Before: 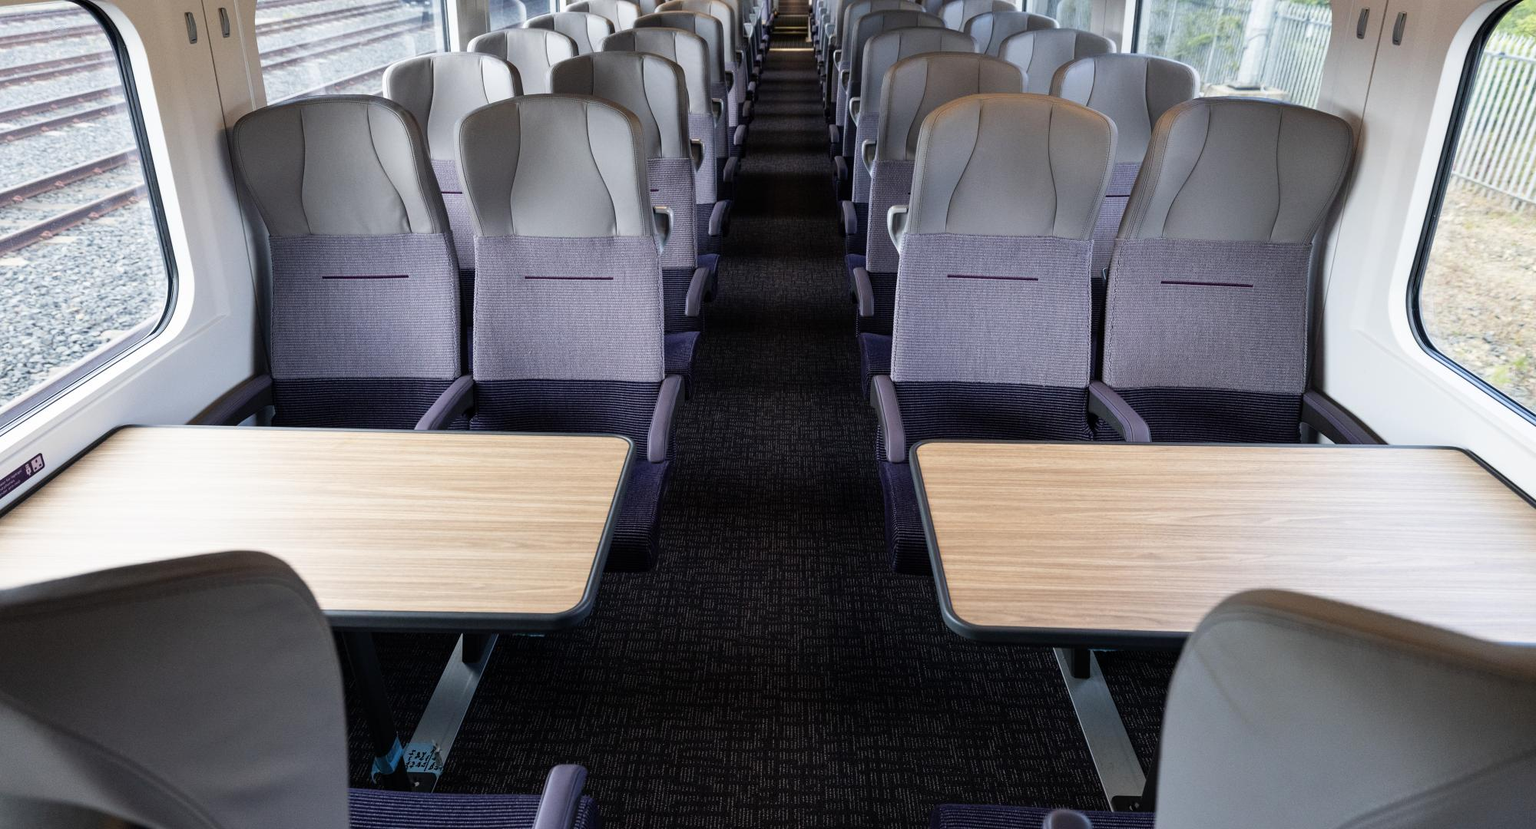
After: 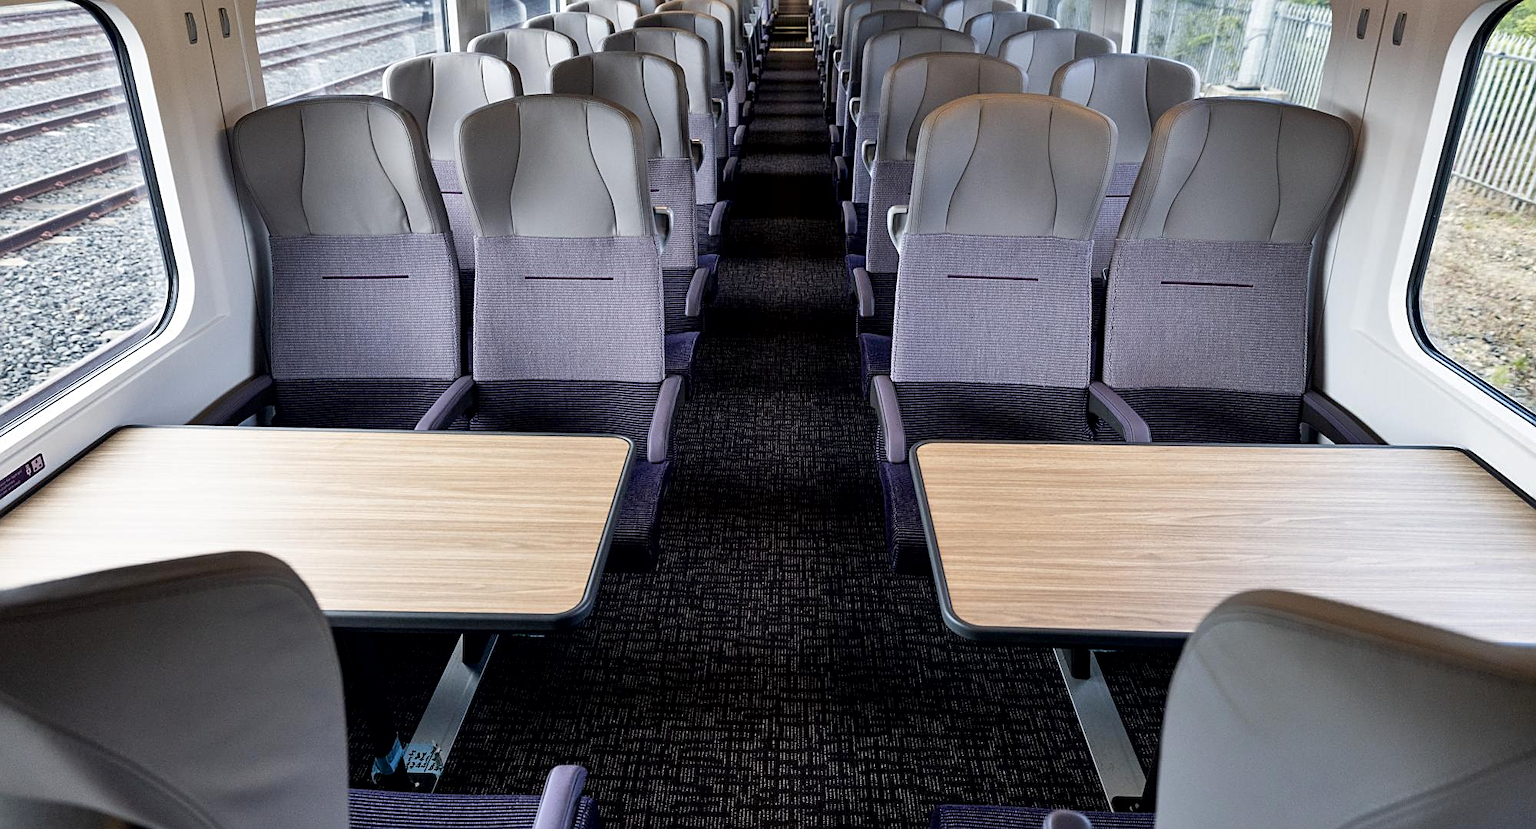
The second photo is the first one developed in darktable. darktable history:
shadows and highlights: radius 118.24, shadows 41.62, highlights -61.54, soften with gaussian
exposure: black level correction 0.004, exposure 0.017 EV, compensate highlight preservation false
local contrast: mode bilateral grid, contrast 14, coarseness 36, detail 103%, midtone range 0.2
sharpen: on, module defaults
